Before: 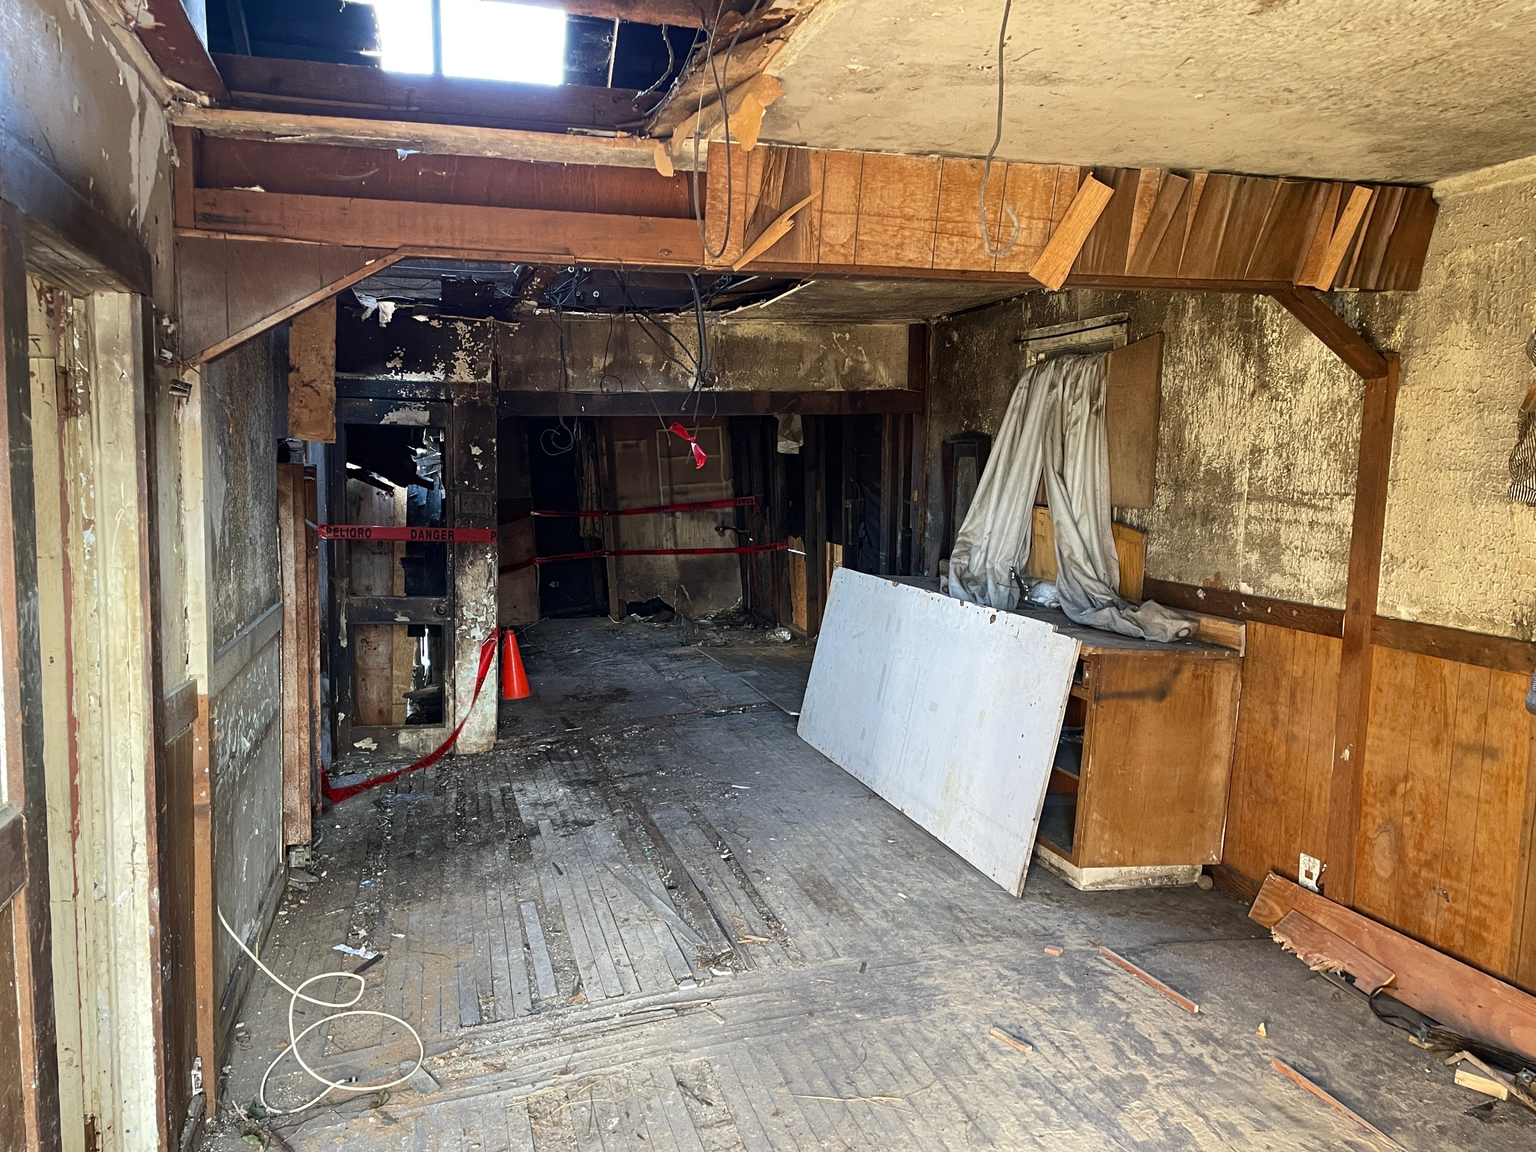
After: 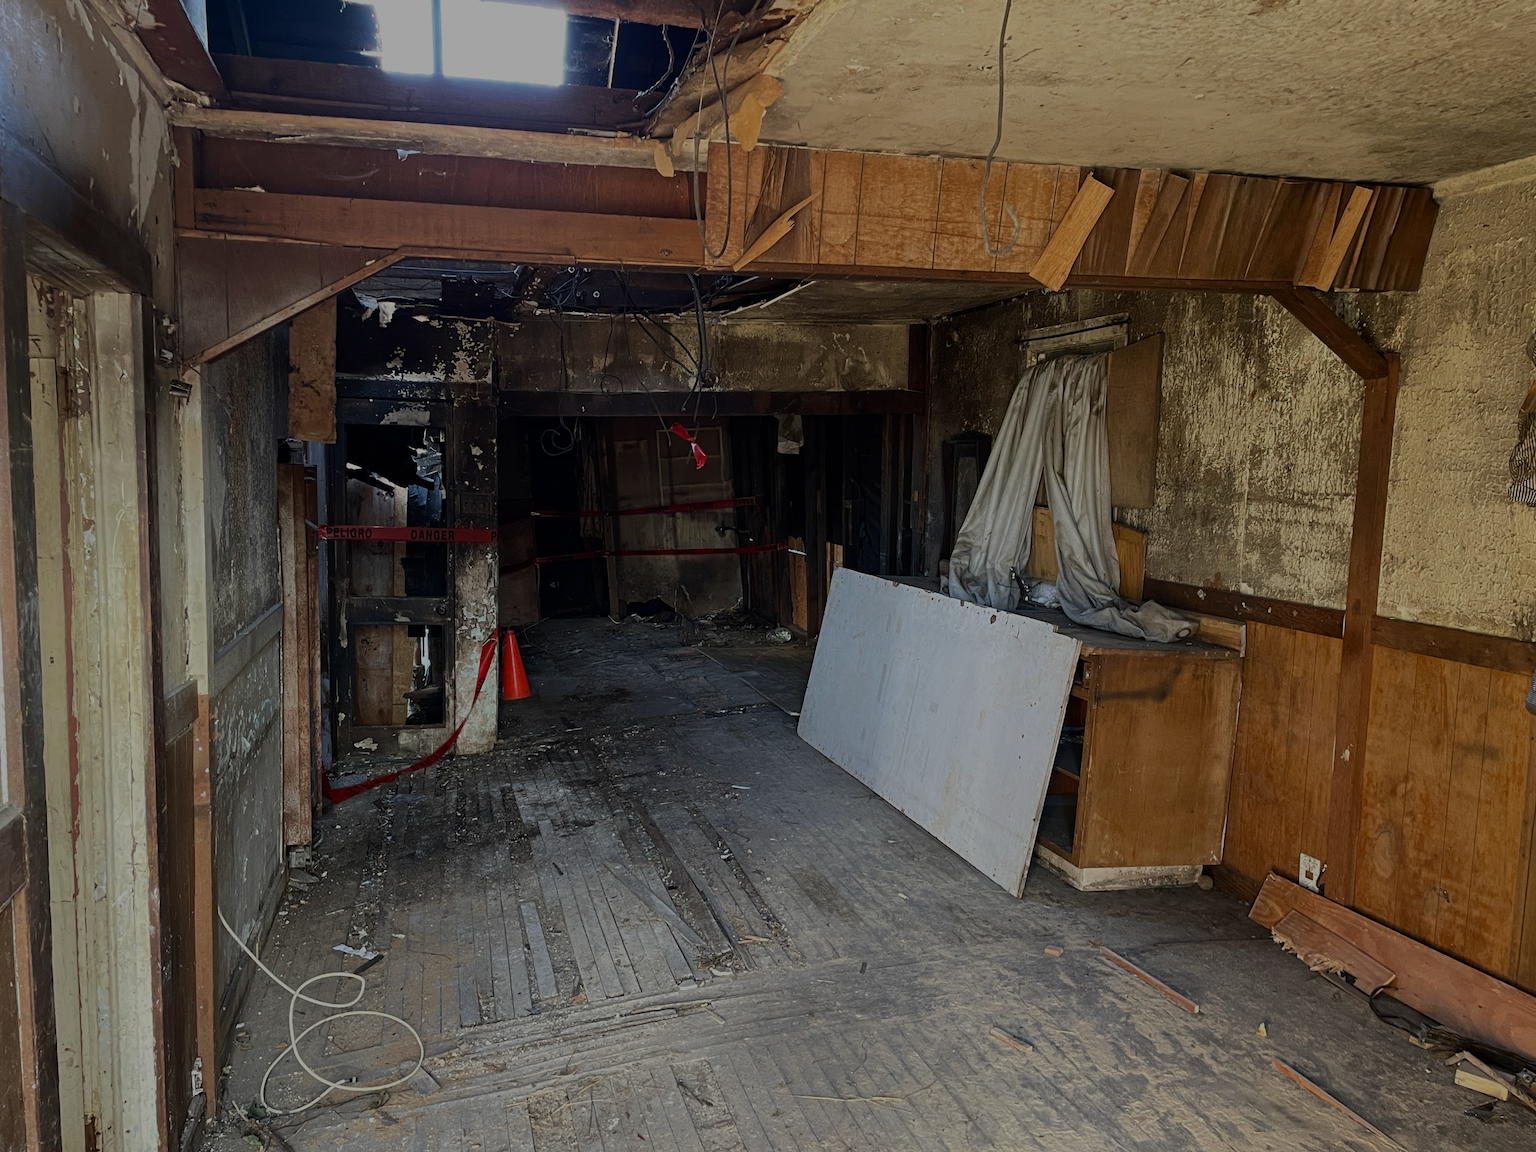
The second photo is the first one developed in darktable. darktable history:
exposure: exposure -1.422 EV, compensate highlight preservation false
